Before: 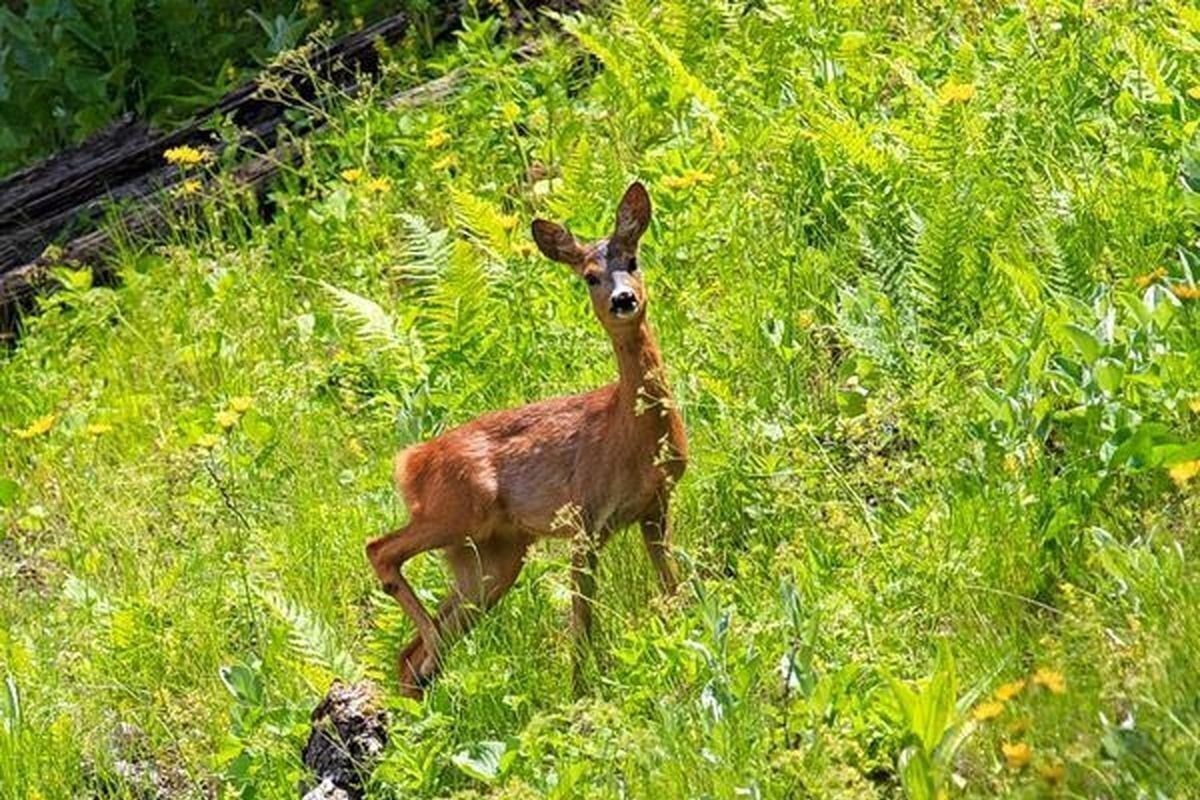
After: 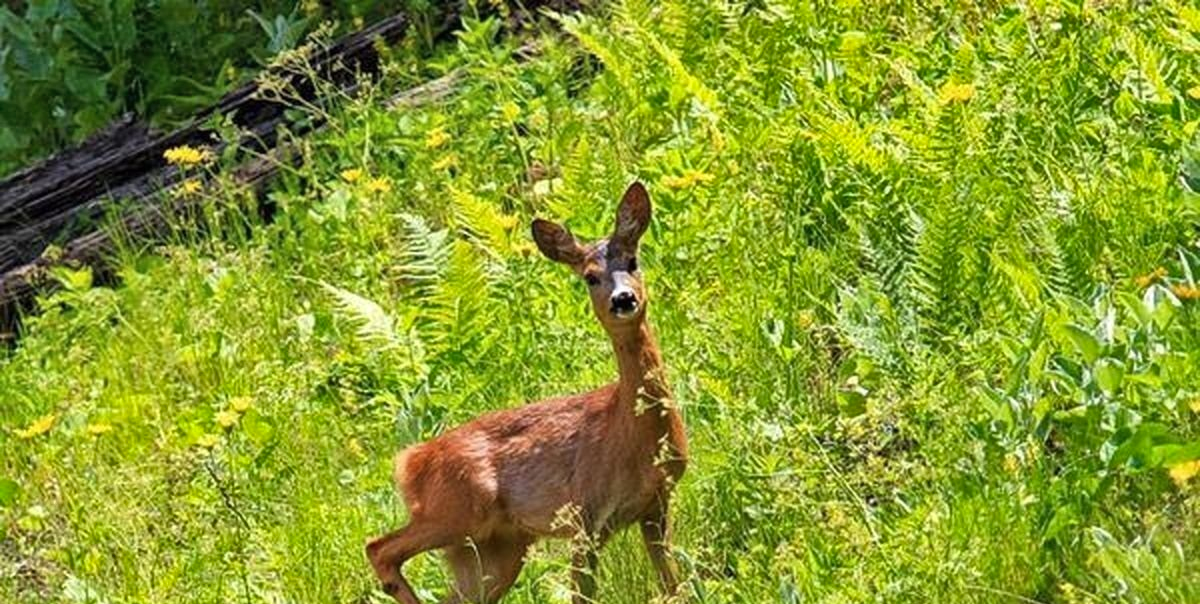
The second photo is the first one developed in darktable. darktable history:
shadows and highlights: white point adjustment 0.867, soften with gaussian
crop: bottom 24.426%
